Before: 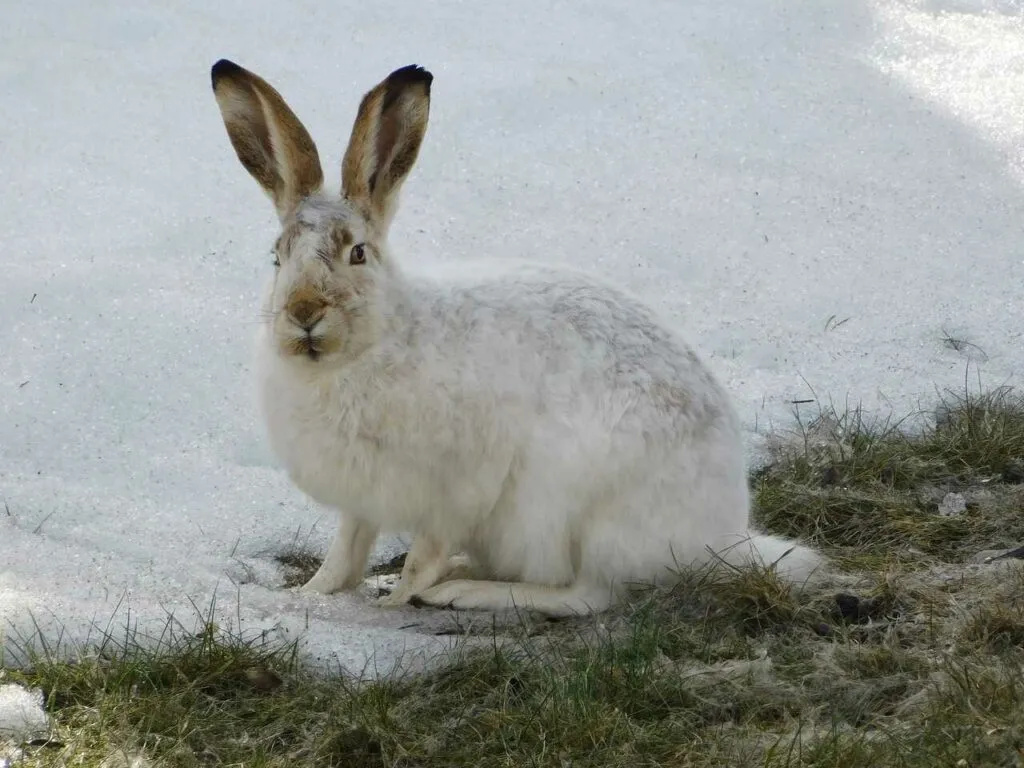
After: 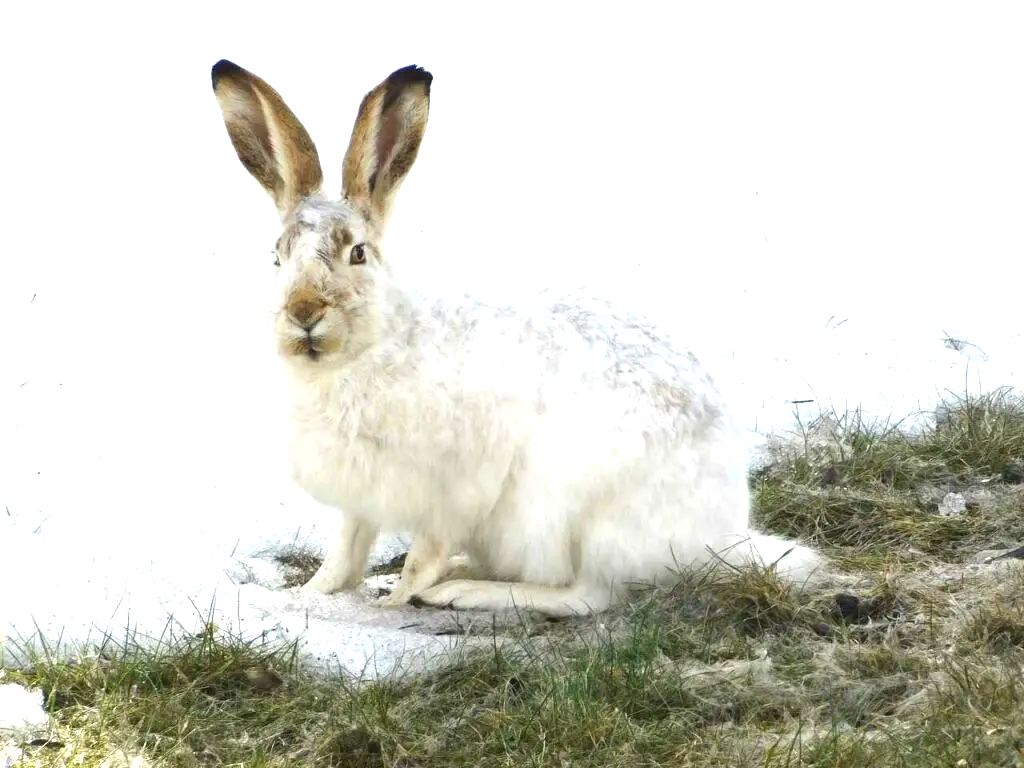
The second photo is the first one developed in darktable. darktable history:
exposure: black level correction 0, exposure 1.457 EV, compensate exposure bias true, compensate highlight preservation false
